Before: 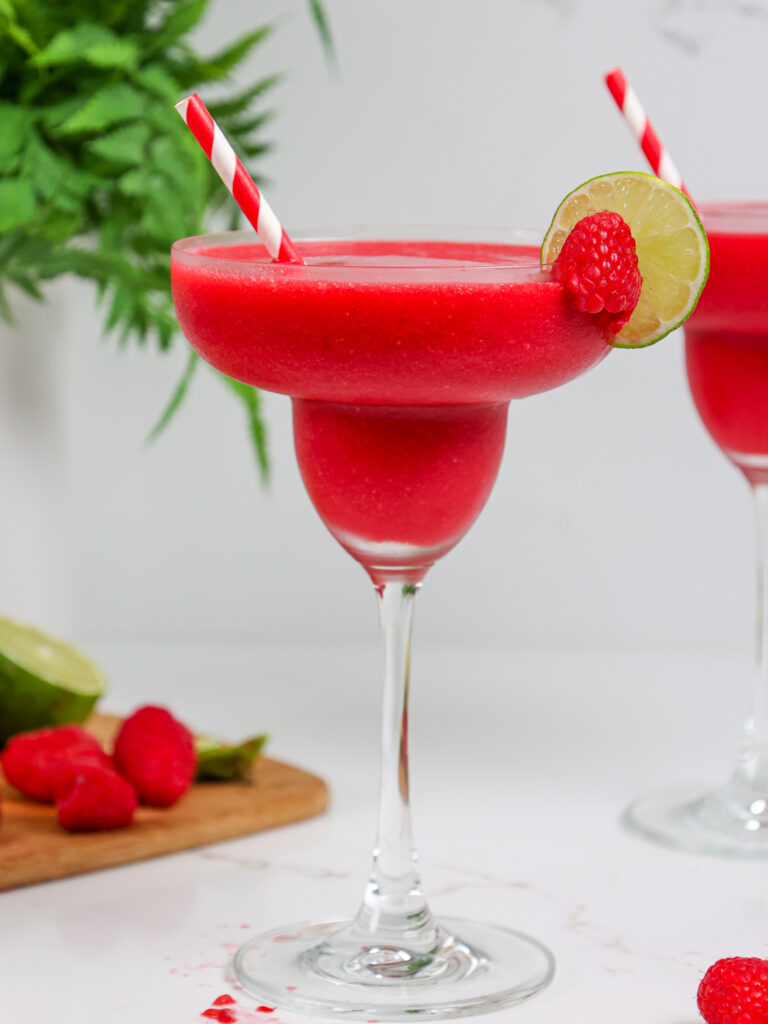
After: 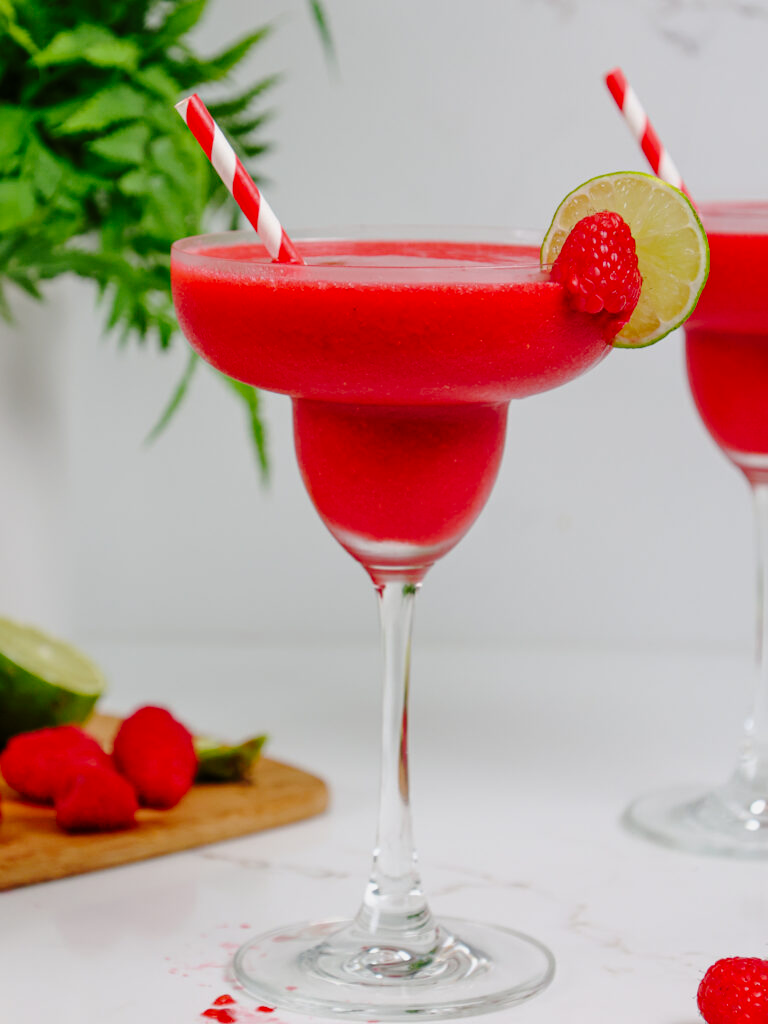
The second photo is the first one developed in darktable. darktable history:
tone curve: curves: ch0 [(0, 0) (0.181, 0.087) (0.498, 0.485) (0.78, 0.742) (0.993, 0.954)]; ch1 [(0, 0) (0.311, 0.149) (0.395, 0.349) (0.488, 0.477) (0.612, 0.641) (1, 1)]; ch2 [(0, 0) (0.5, 0.5) (0.638, 0.667) (1, 1)], preserve colors none
